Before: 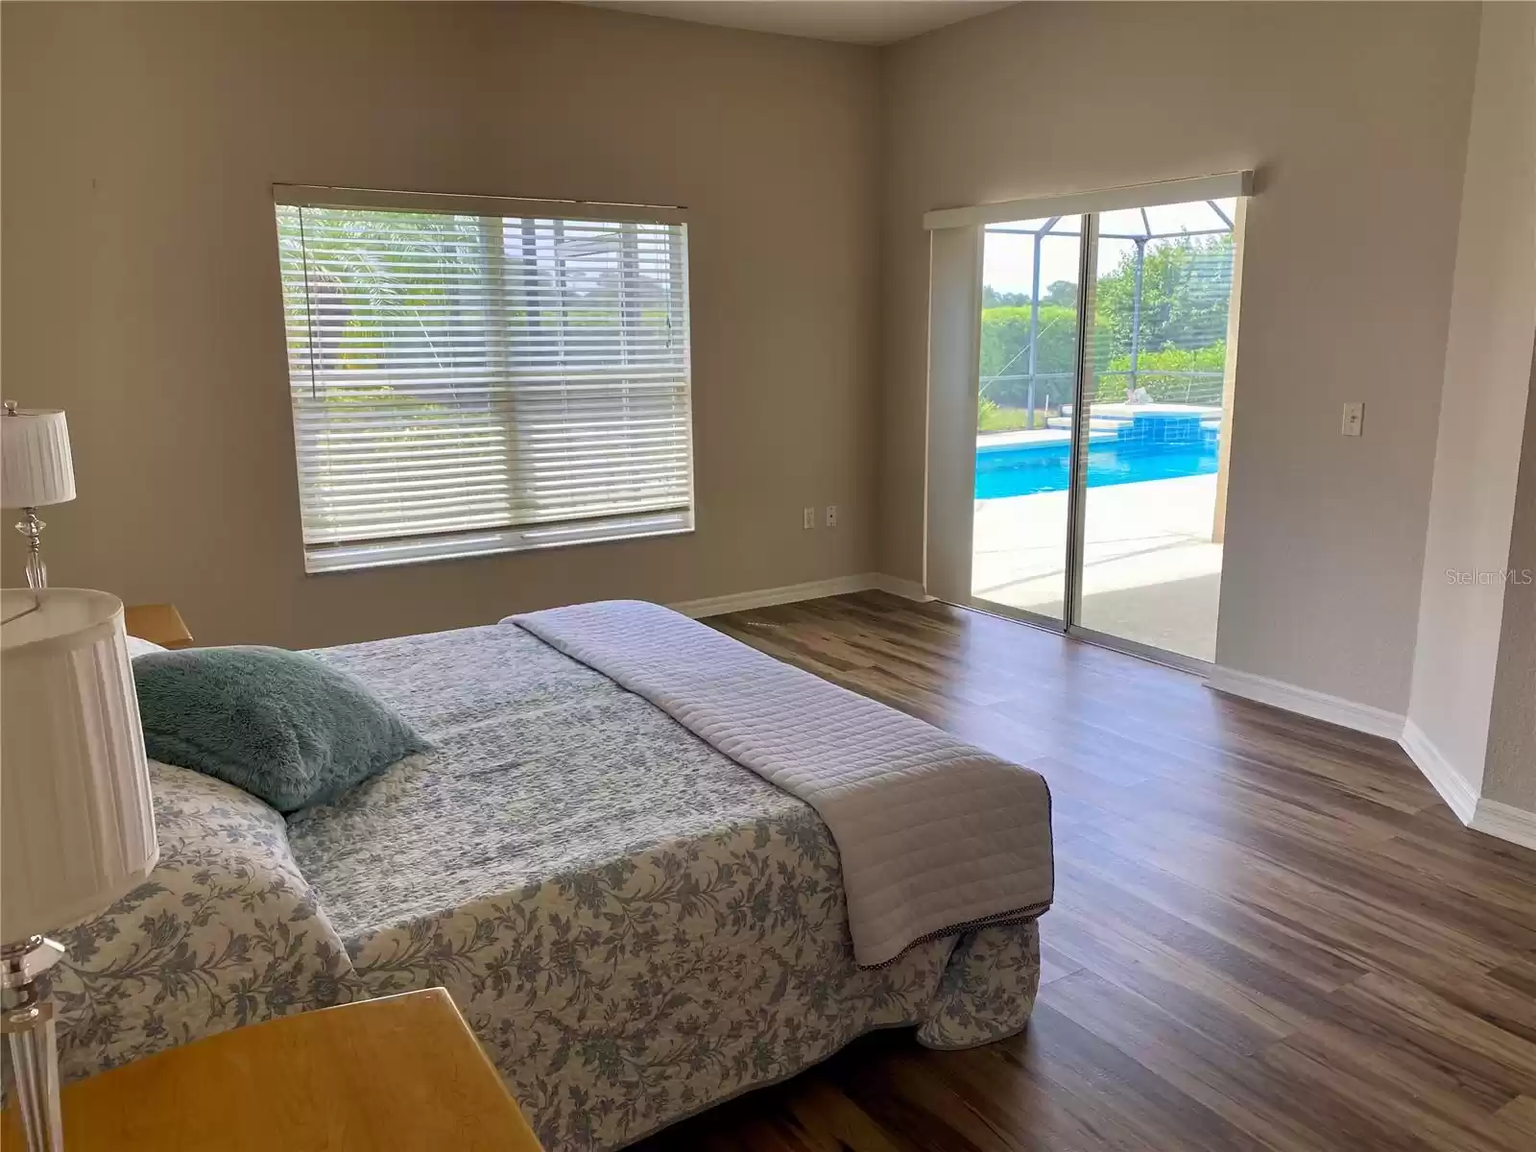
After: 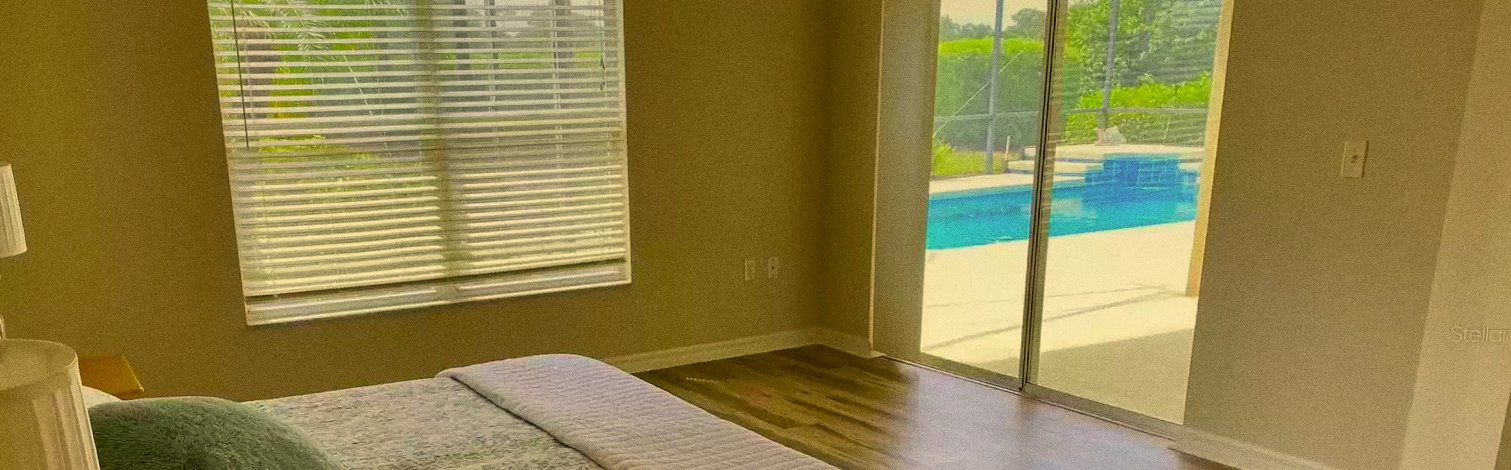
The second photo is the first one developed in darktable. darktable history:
color correction: highlights a* 0.162, highlights b* 29.53, shadows a* -0.162, shadows b* 21.09
shadows and highlights: shadows -20, white point adjustment -2, highlights -35
graduated density: on, module defaults
grain: coarseness 0.09 ISO
exposure: black level correction -0.005, exposure 0.054 EV, compensate highlight preservation false
crop and rotate: top 23.84%, bottom 34.294%
rotate and perspective: rotation 0.062°, lens shift (vertical) 0.115, lens shift (horizontal) -0.133, crop left 0.047, crop right 0.94, crop top 0.061, crop bottom 0.94
contrast brightness saturation: saturation 0.18
